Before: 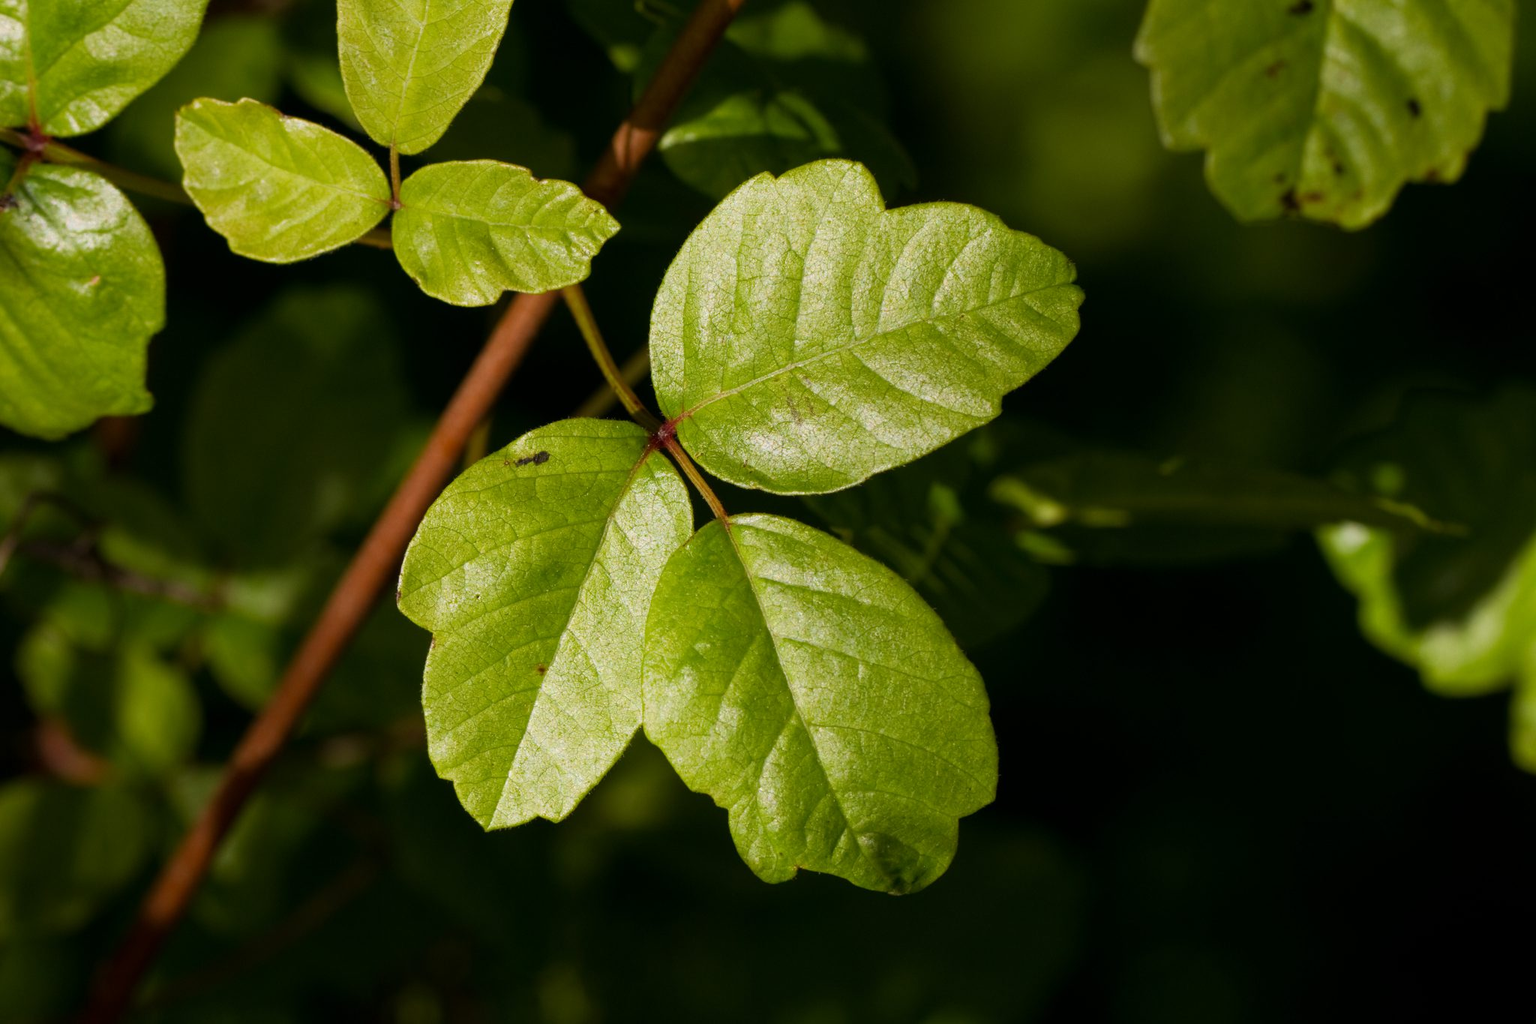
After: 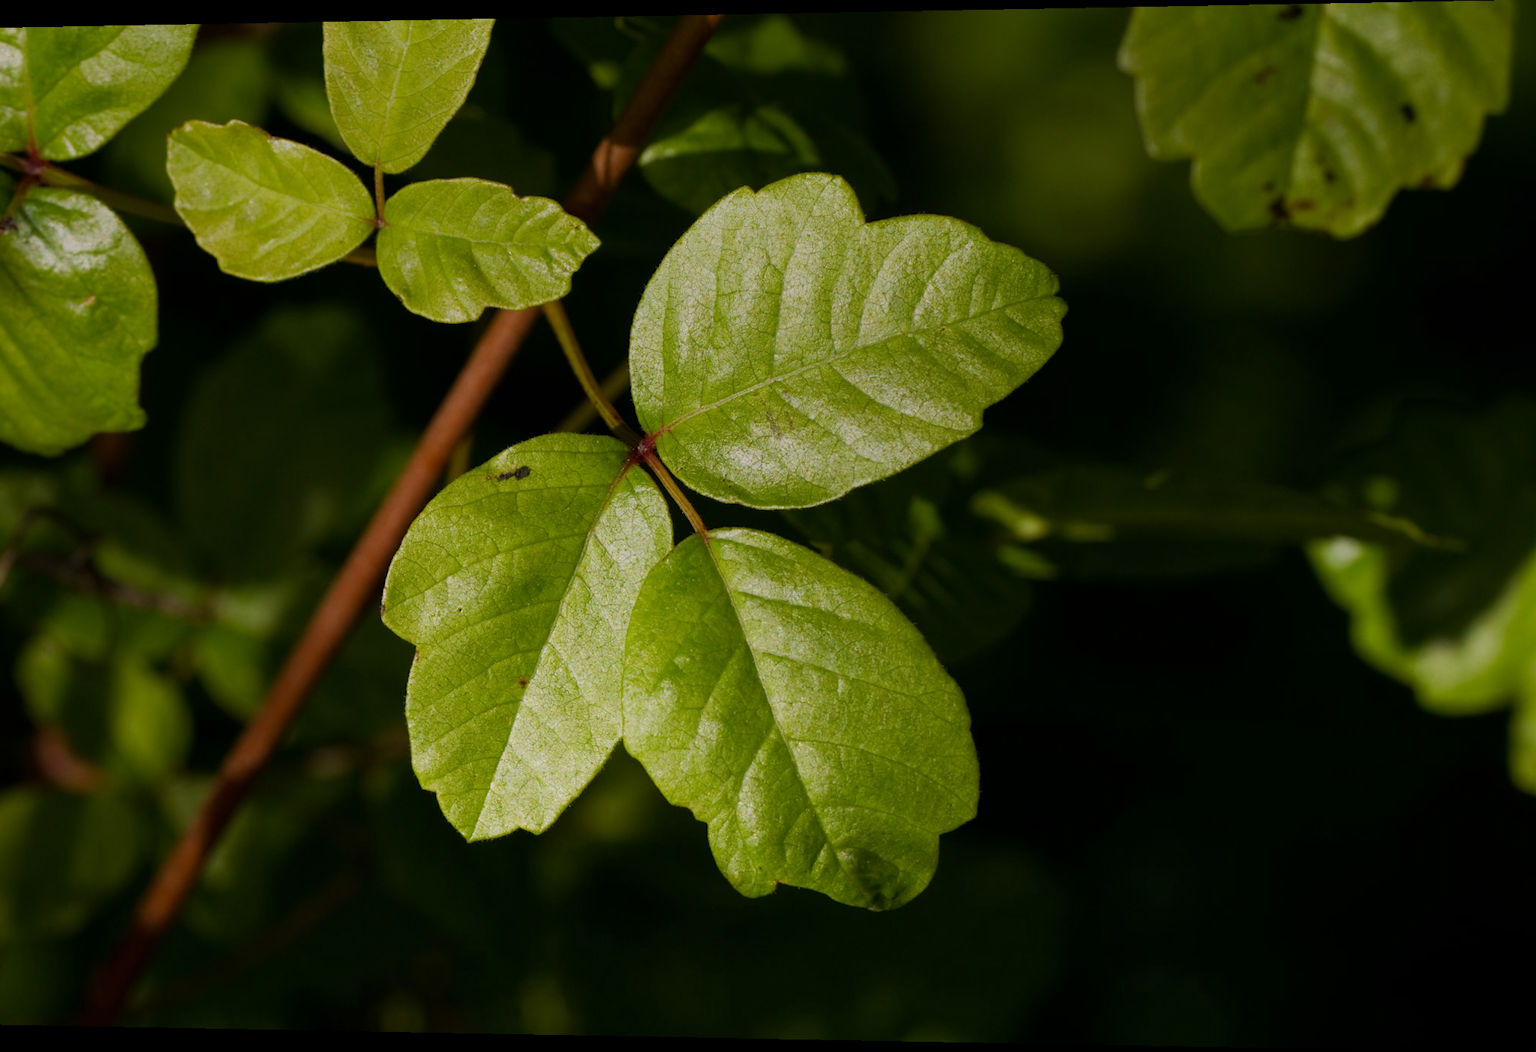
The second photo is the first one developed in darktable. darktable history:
graduated density: rotation 5.63°, offset 76.9
rotate and perspective: lens shift (horizontal) -0.055, automatic cropping off
